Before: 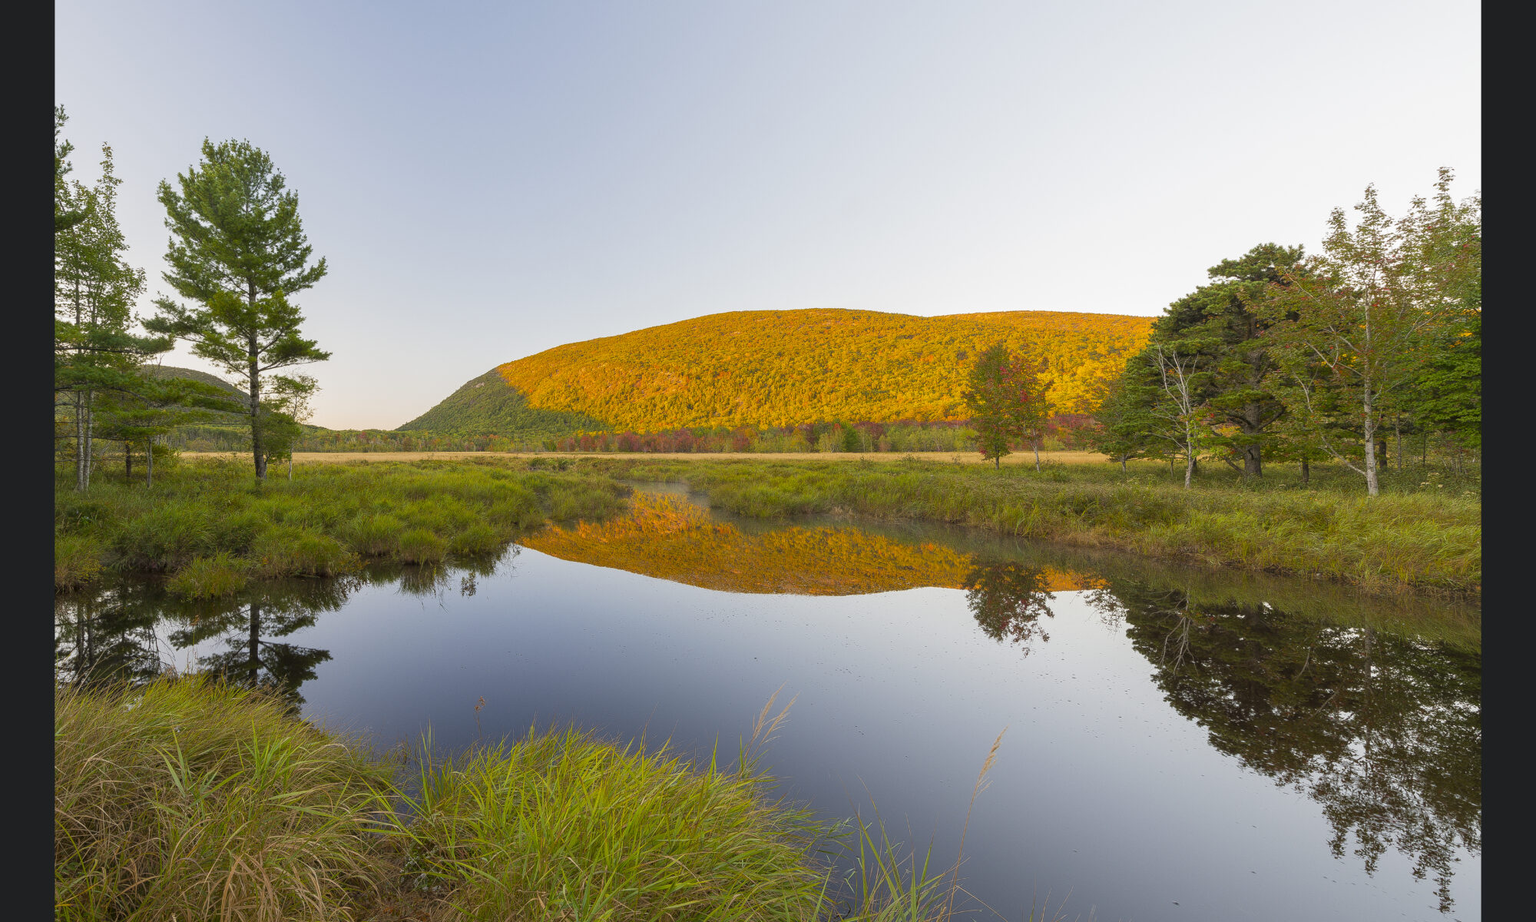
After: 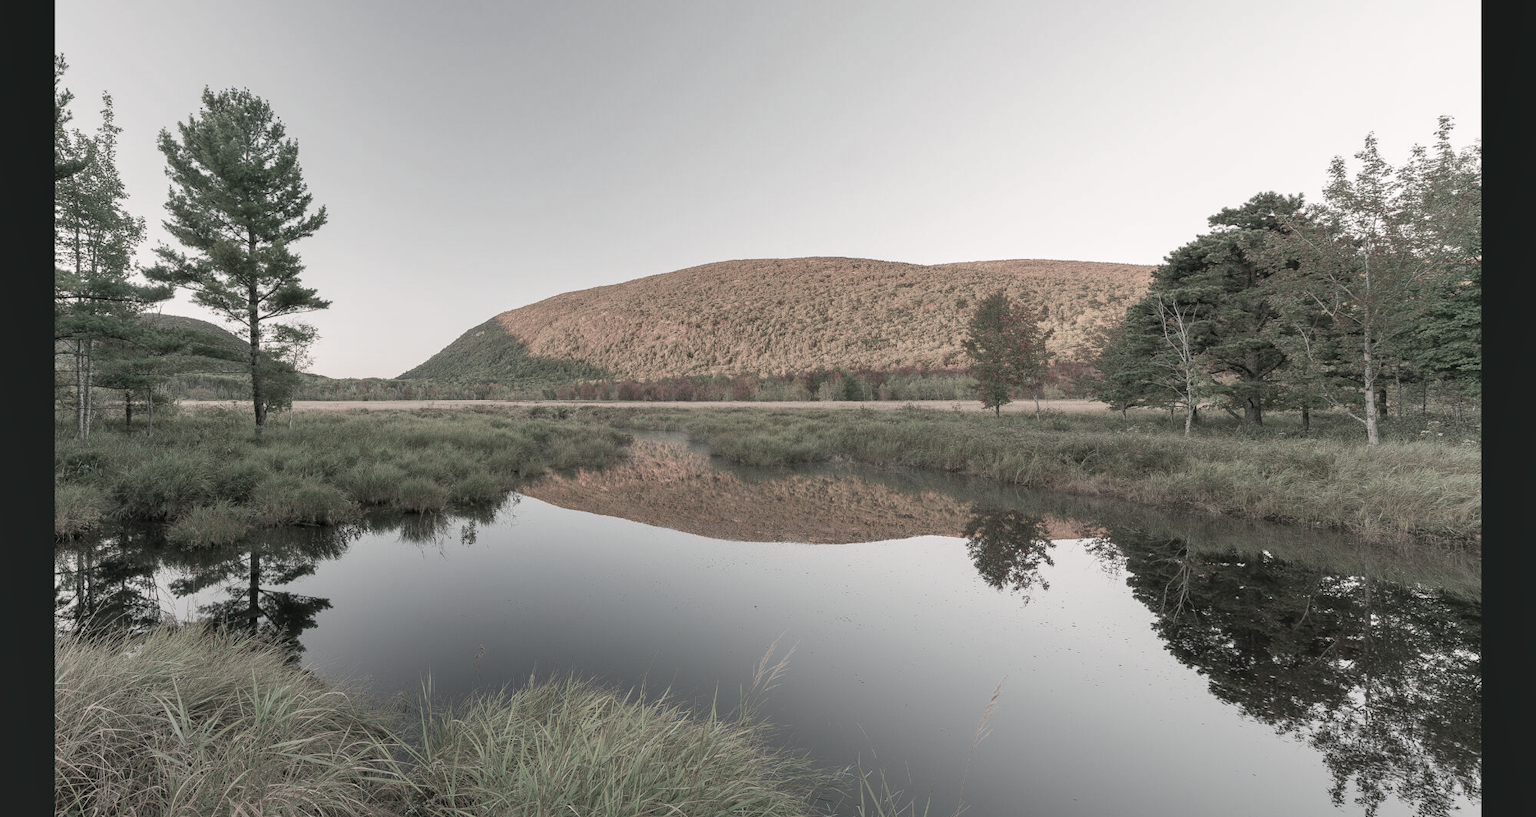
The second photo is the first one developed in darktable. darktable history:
shadows and highlights: radius 264.75, soften with gaussian
color correction: highlights a* 4.02, highlights b* 4.98, shadows a* -7.55, shadows b* 4.98
crop and rotate: top 5.609%, bottom 5.609%
color contrast: green-magenta contrast 0.3, blue-yellow contrast 0.15
